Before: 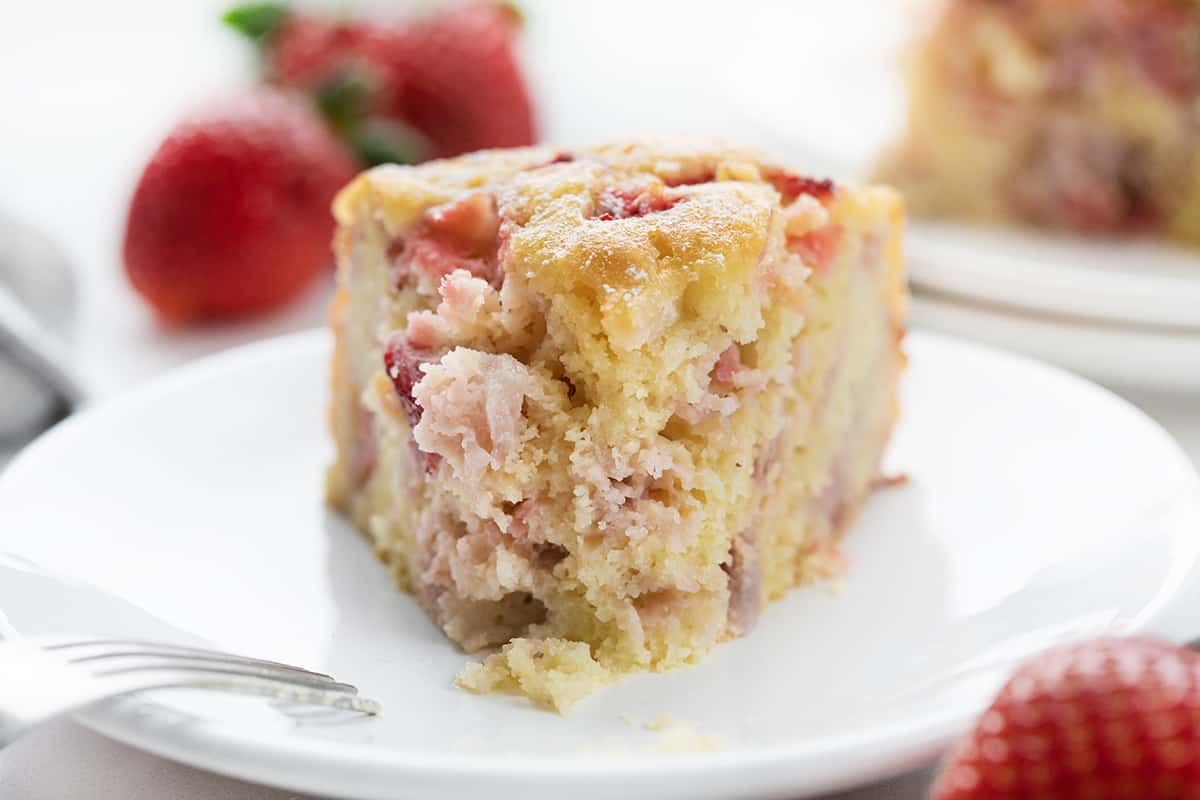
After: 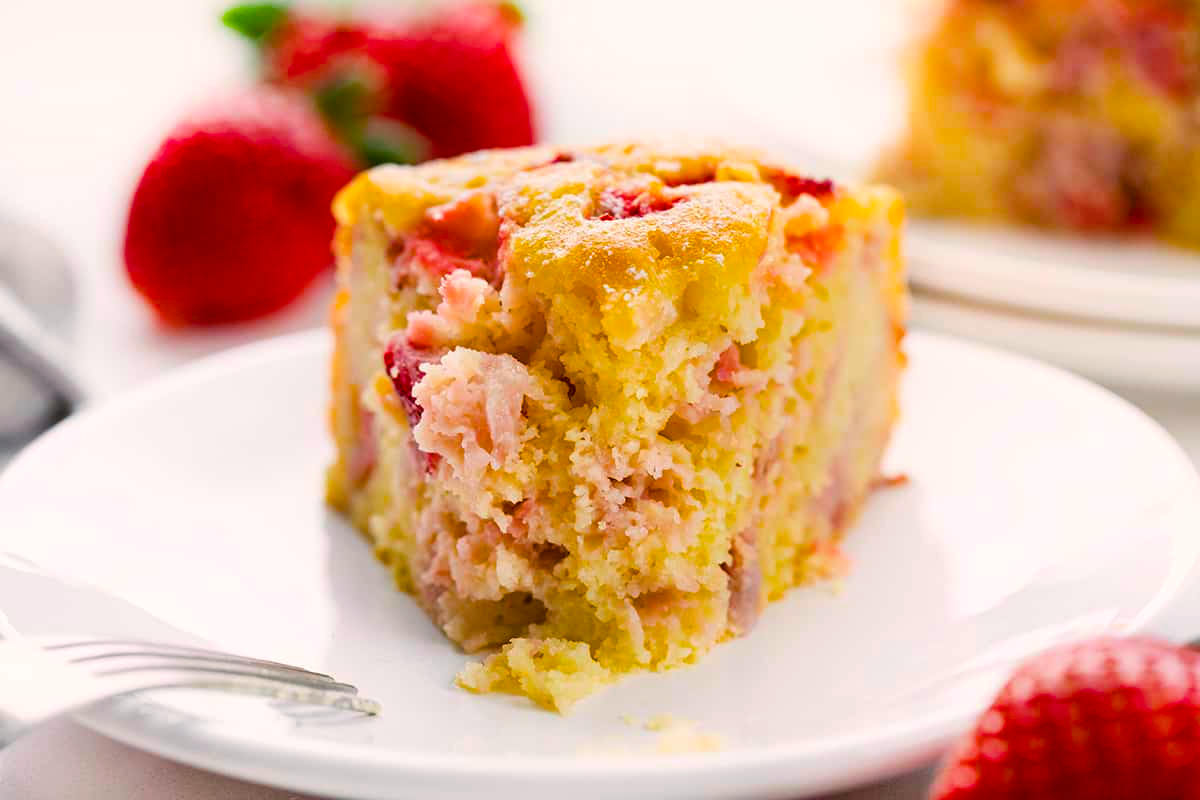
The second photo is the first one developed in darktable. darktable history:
haze removal: compatibility mode true, adaptive false
color correction: highlights a* 5.81, highlights b* 4.84
color balance rgb: linear chroma grading › global chroma 15%, perceptual saturation grading › global saturation 30%
